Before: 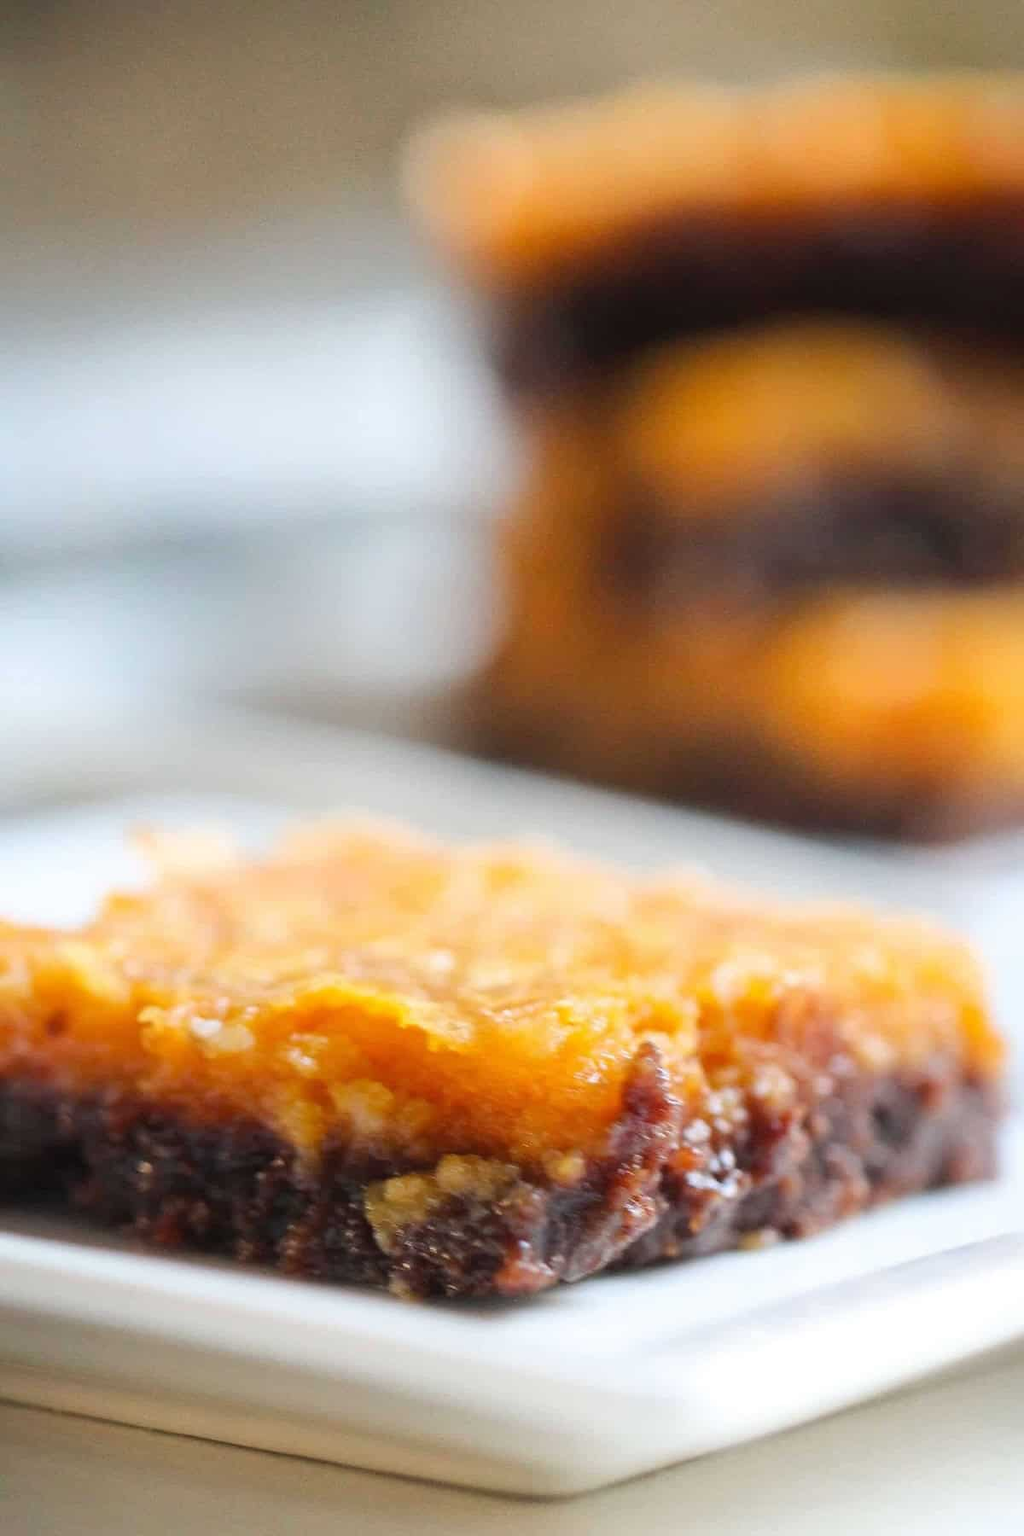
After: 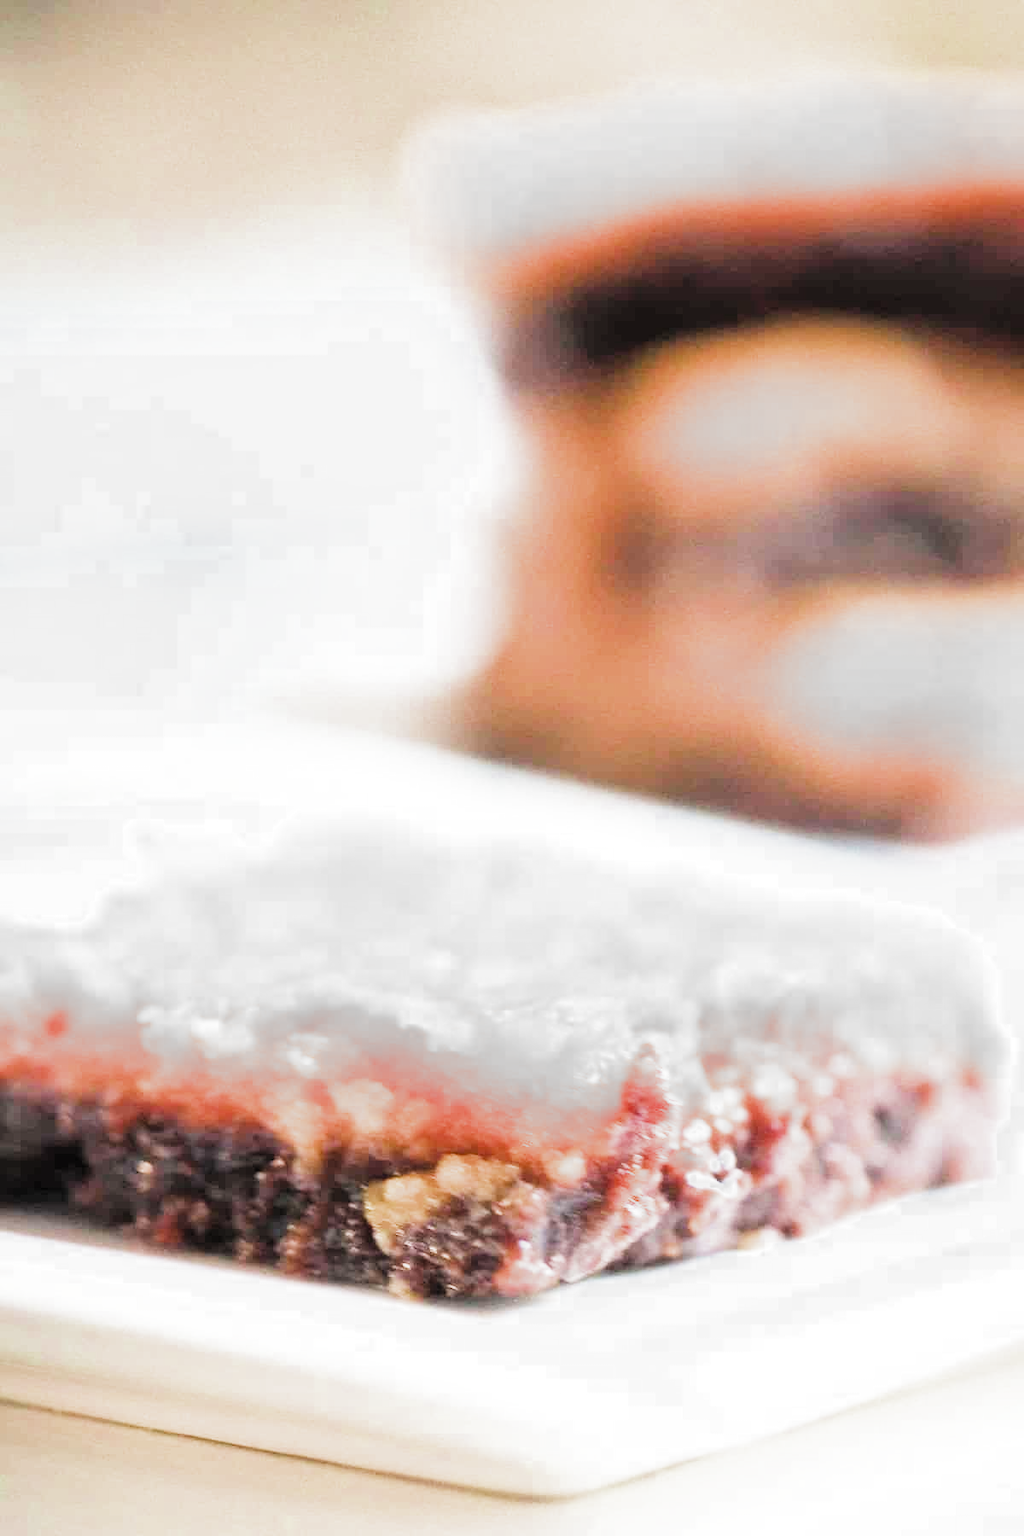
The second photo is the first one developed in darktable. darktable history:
exposure: black level correction 0, exposure 1.98 EV, compensate highlight preservation false
filmic rgb: black relative exposure -5.15 EV, white relative exposure 3.99 EV, threshold 3.06 EV, hardness 2.89, contrast 1.3, add noise in highlights 0, preserve chrominance max RGB, color science v3 (2019), use custom middle-gray values true, contrast in highlights soft, enable highlight reconstruction true
